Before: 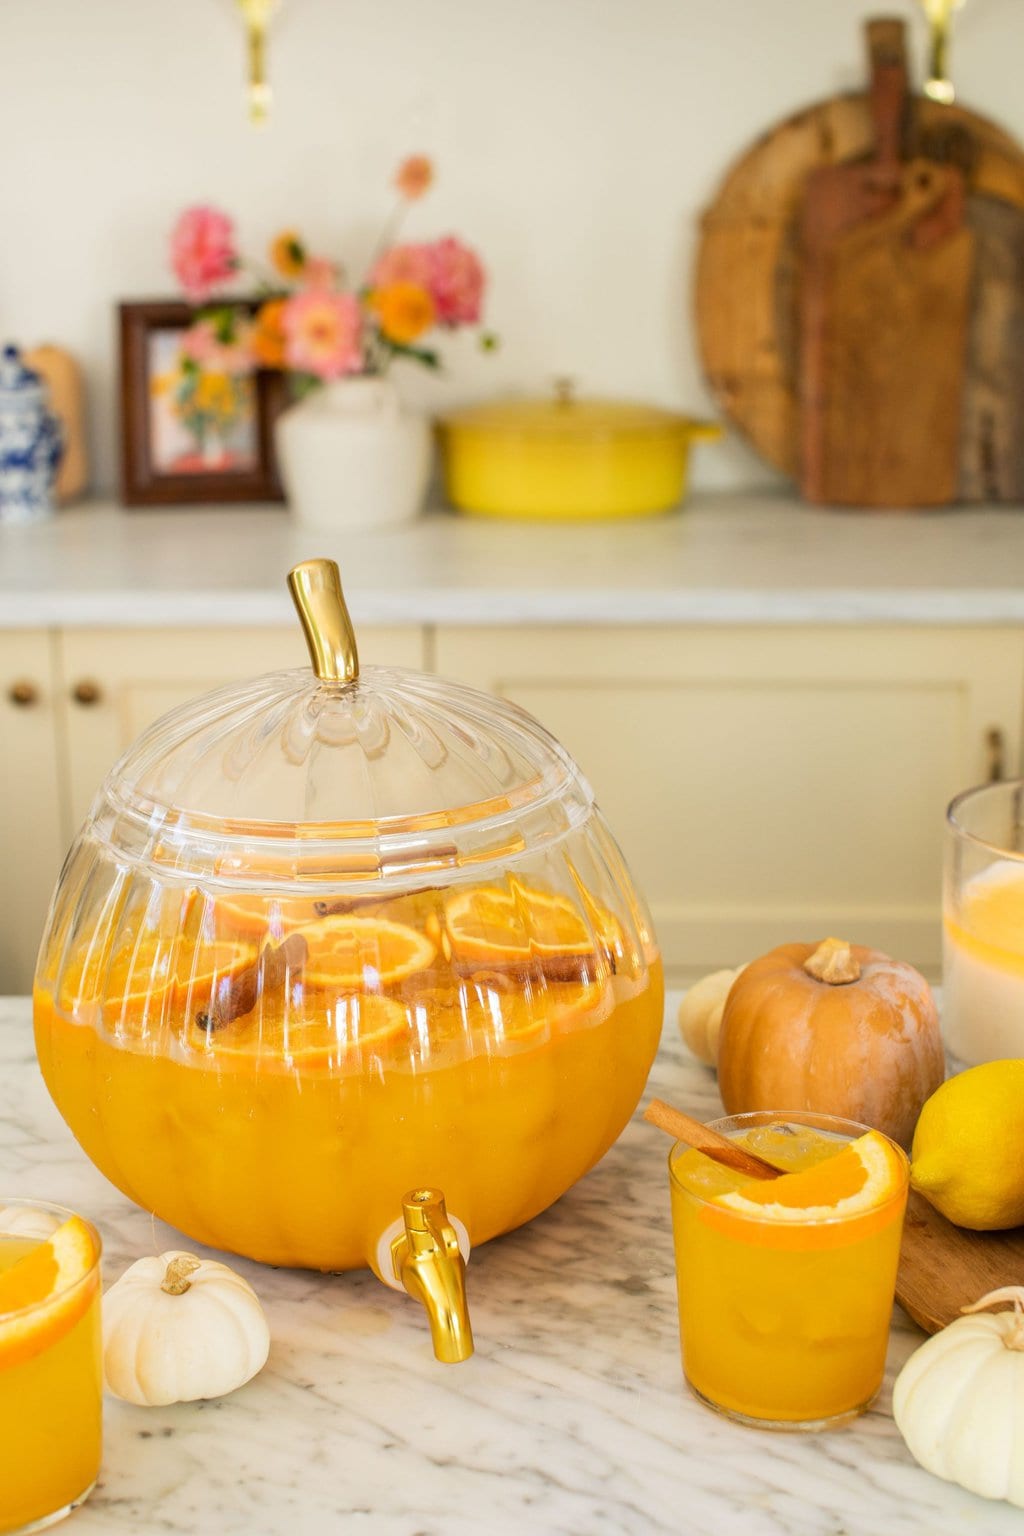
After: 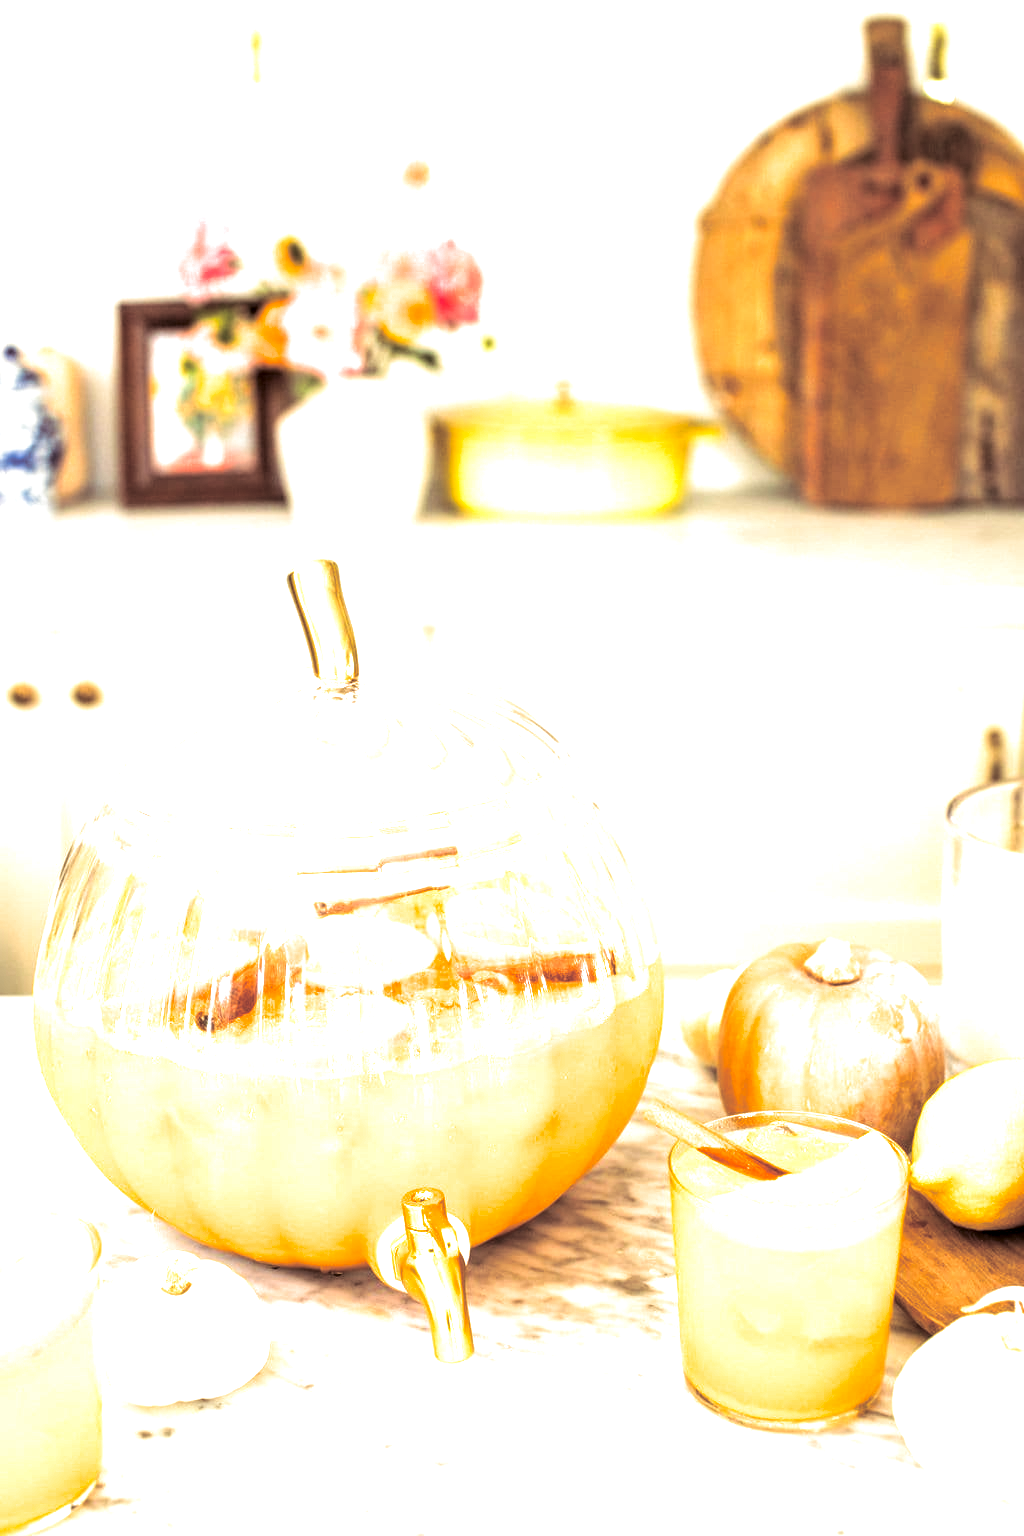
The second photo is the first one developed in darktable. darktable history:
exposure: black level correction 0, exposure 1.5 EV, compensate highlight preservation false
split-toning: shadows › saturation 0.24, highlights › hue 54°, highlights › saturation 0.24
local contrast: highlights 25%, shadows 75%, midtone range 0.75
